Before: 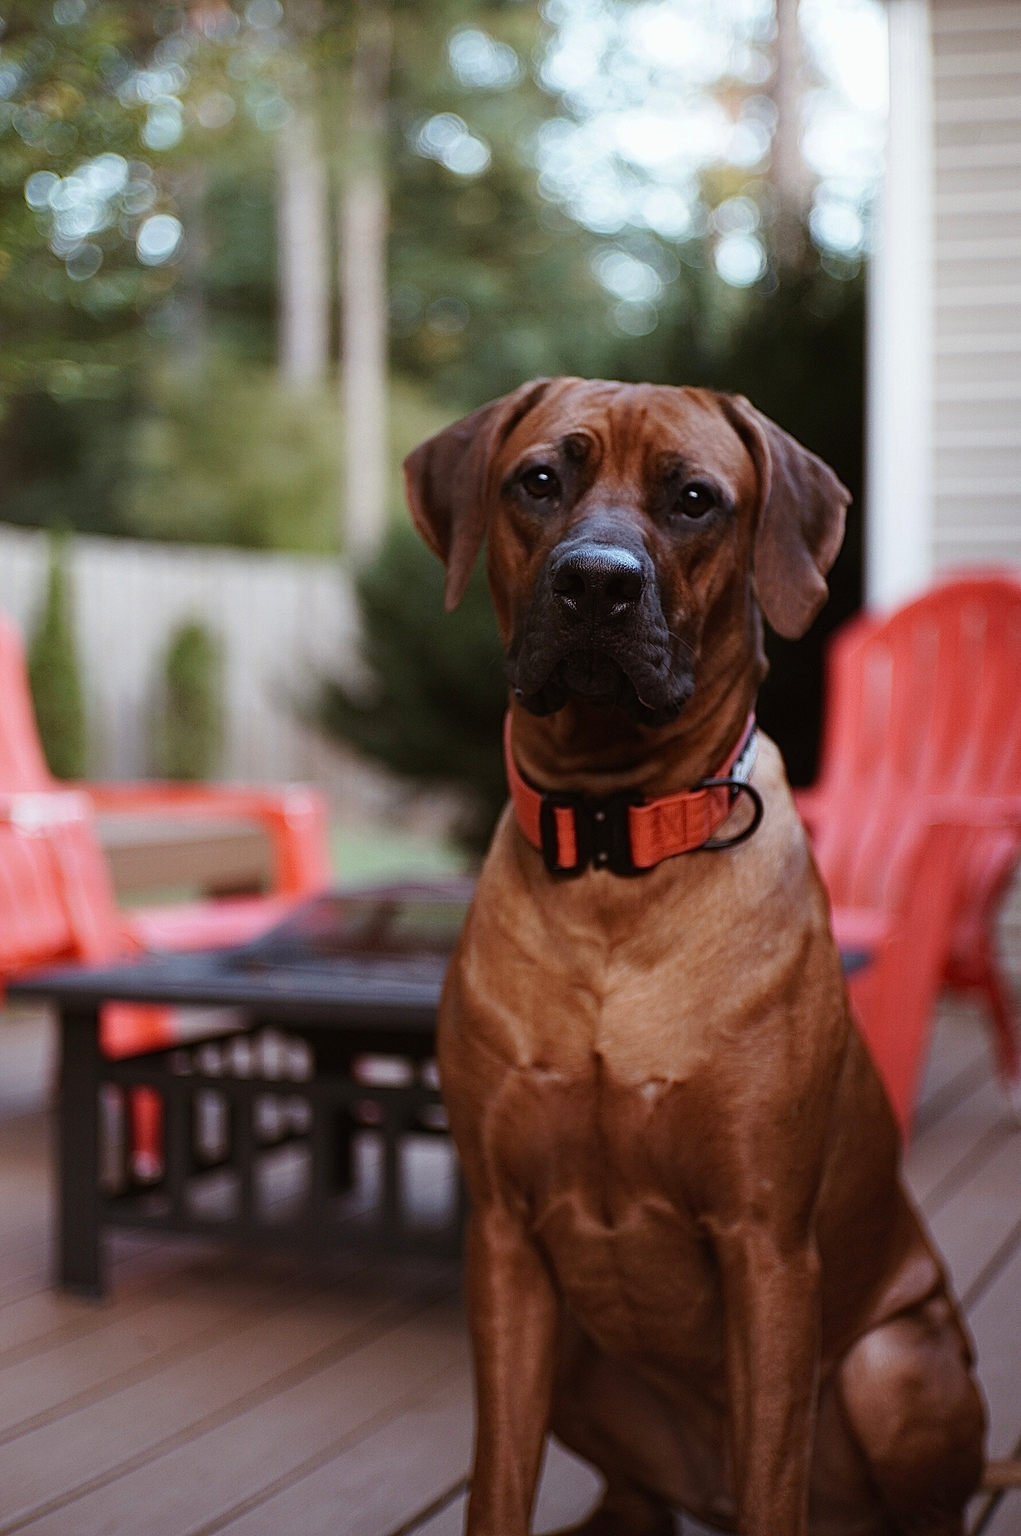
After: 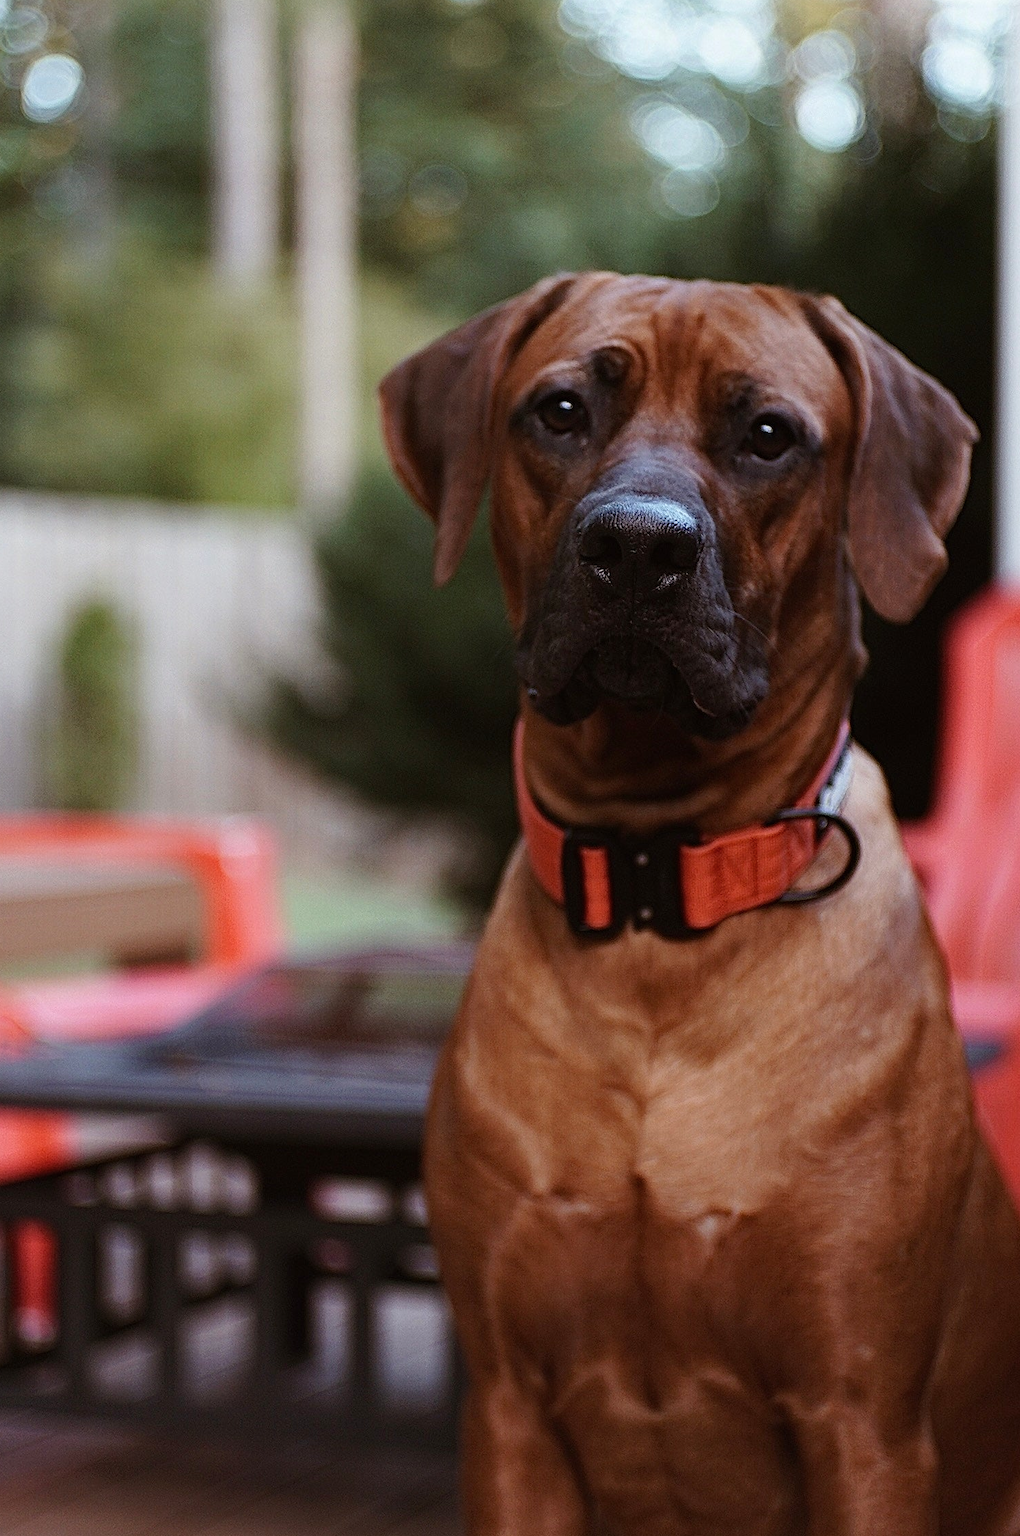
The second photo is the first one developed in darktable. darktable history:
color balance rgb: global vibrance 6.81%, saturation formula JzAzBz (2021)
crop and rotate: left 11.831%, top 11.346%, right 13.429%, bottom 13.899%
